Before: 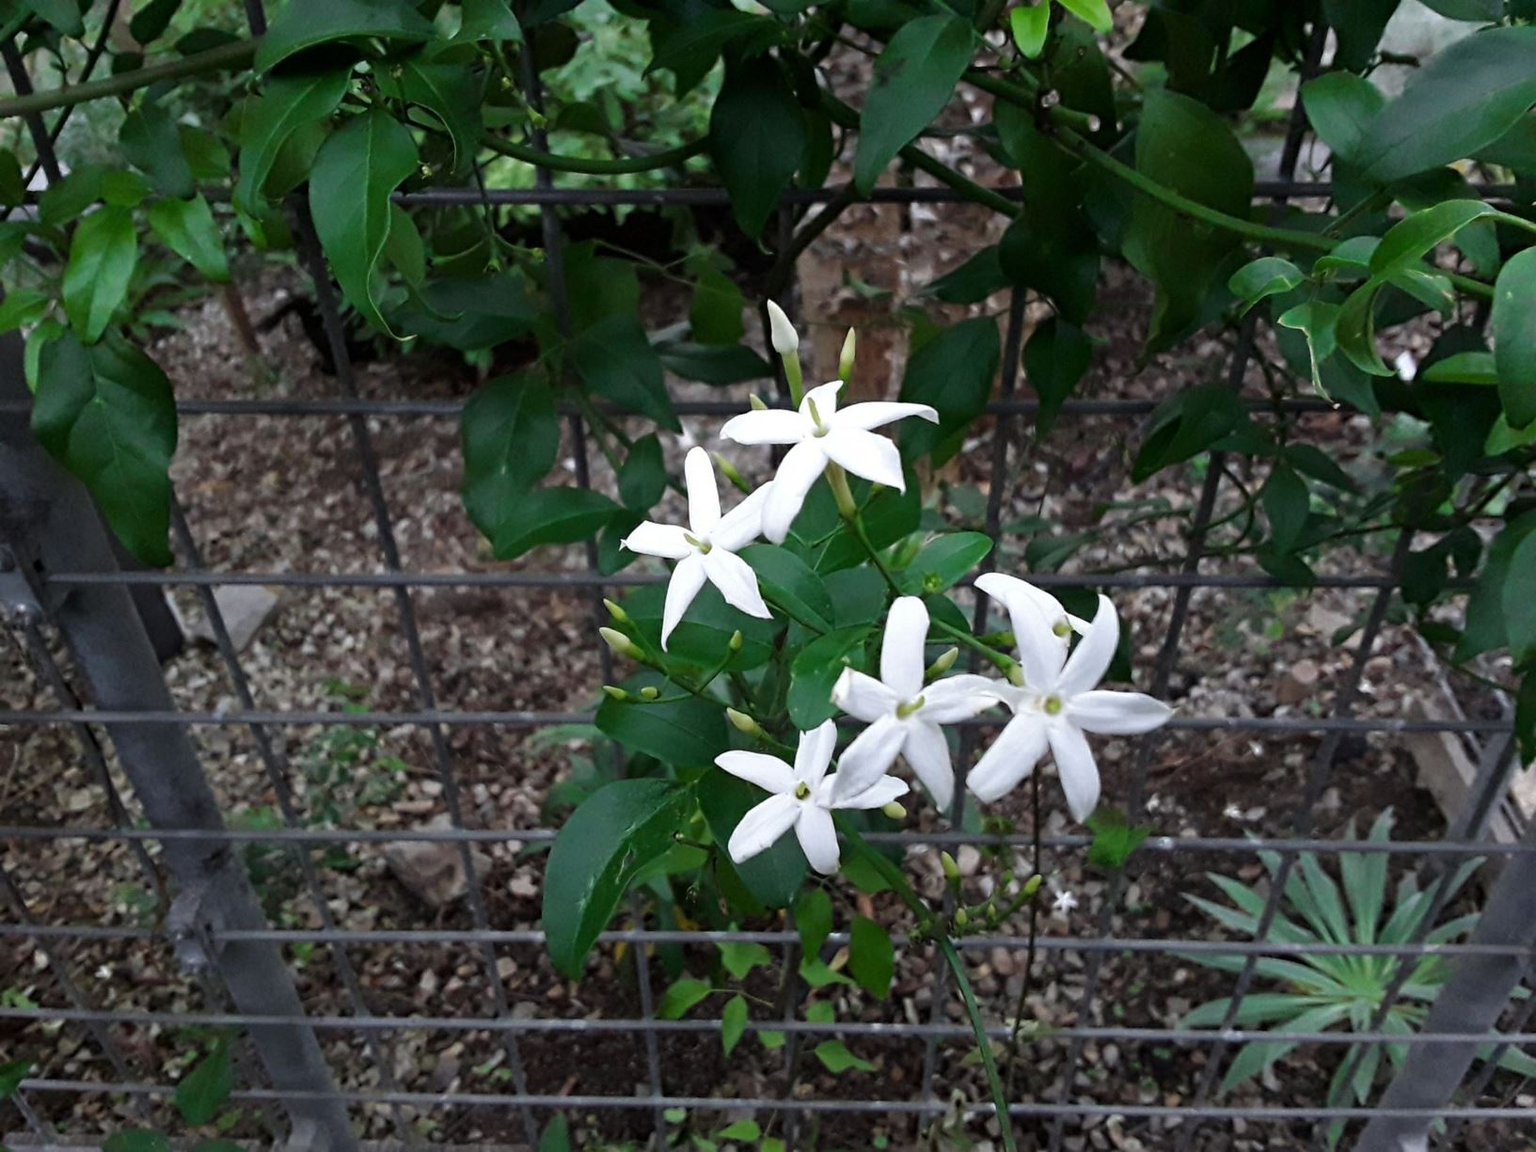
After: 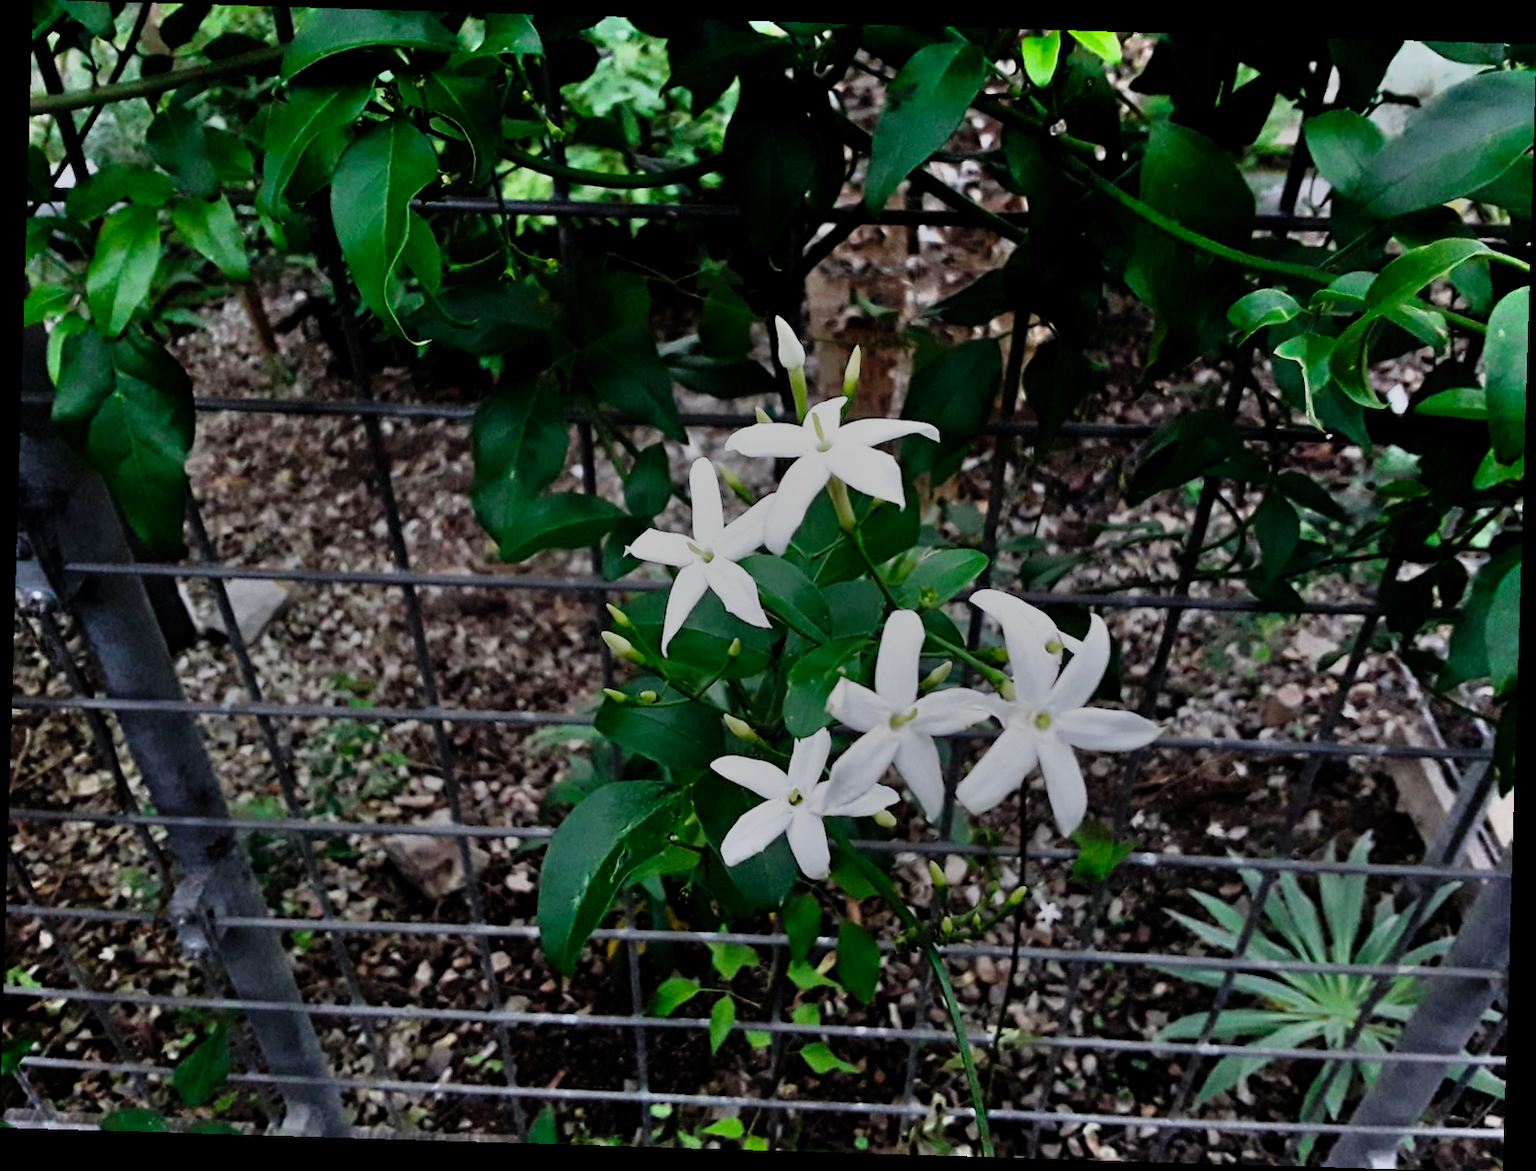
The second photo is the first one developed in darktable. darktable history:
rotate and perspective: rotation 1.72°, automatic cropping off
filmic rgb: middle gray luminance 30%, black relative exposure -9 EV, white relative exposure 7 EV, threshold 6 EV, target black luminance 0%, hardness 2.94, latitude 2.04%, contrast 0.963, highlights saturation mix 5%, shadows ↔ highlights balance 12.16%, add noise in highlights 0, preserve chrominance no, color science v3 (2019), use custom middle-gray values true, iterations of high-quality reconstruction 0, contrast in highlights soft, enable highlight reconstruction true
shadows and highlights: low approximation 0.01, soften with gaussian
